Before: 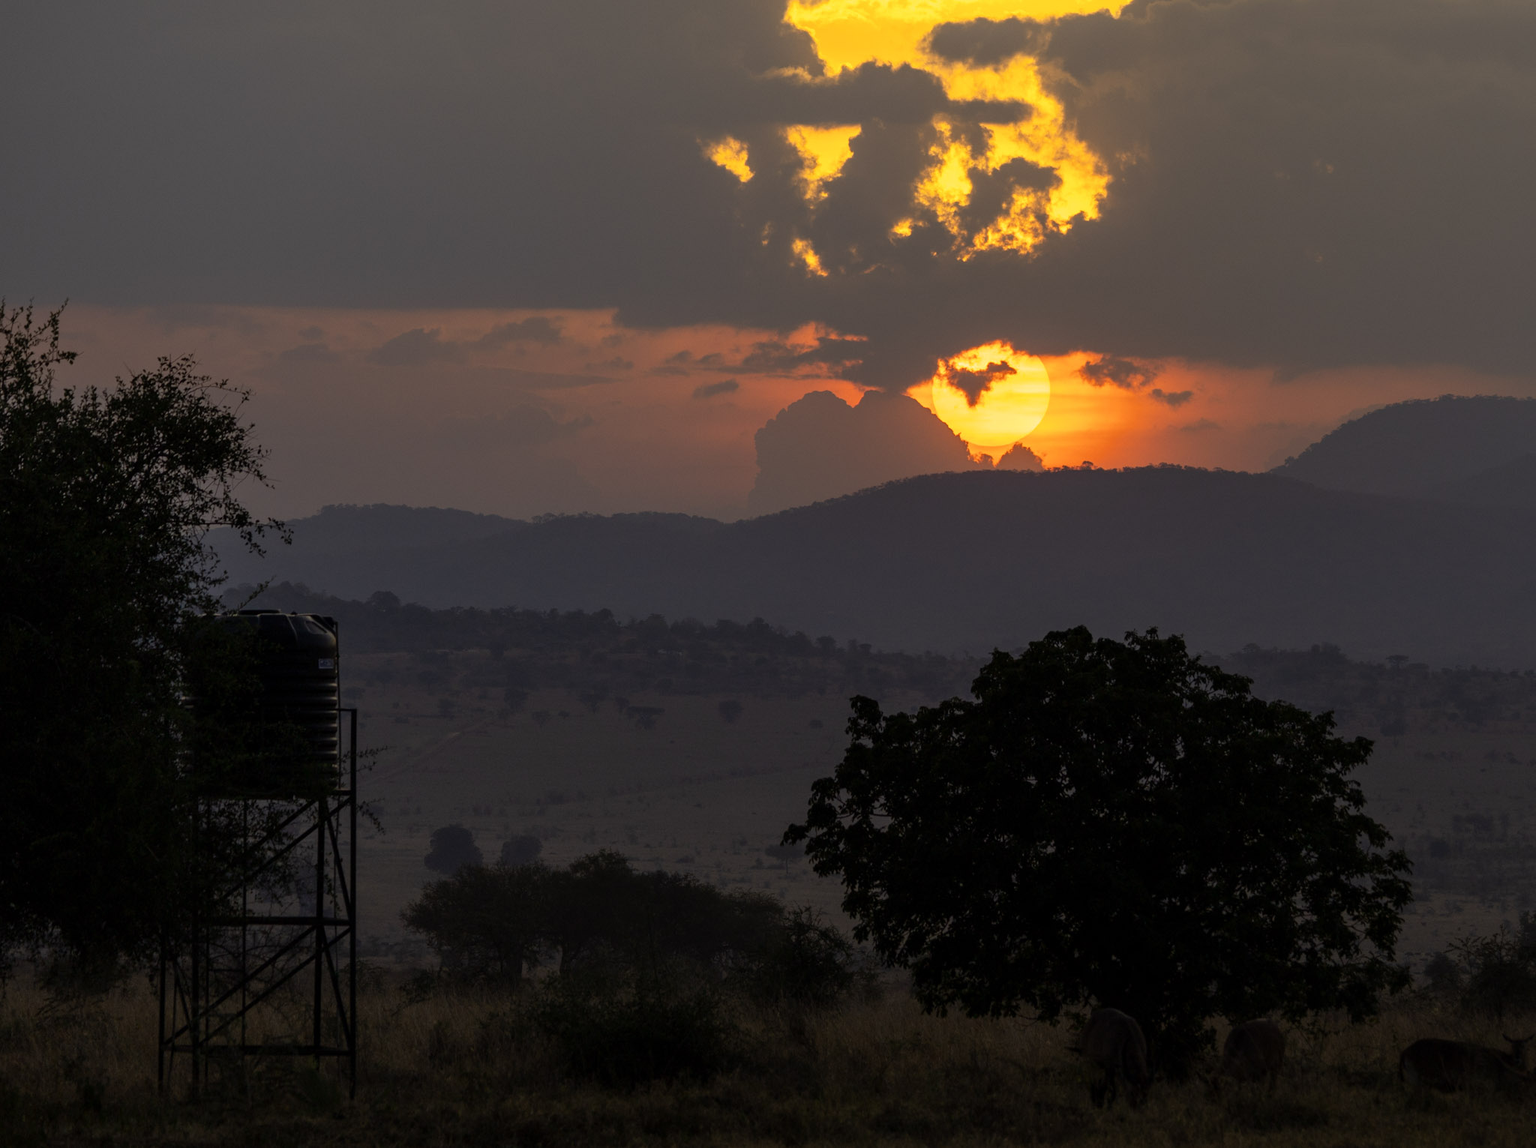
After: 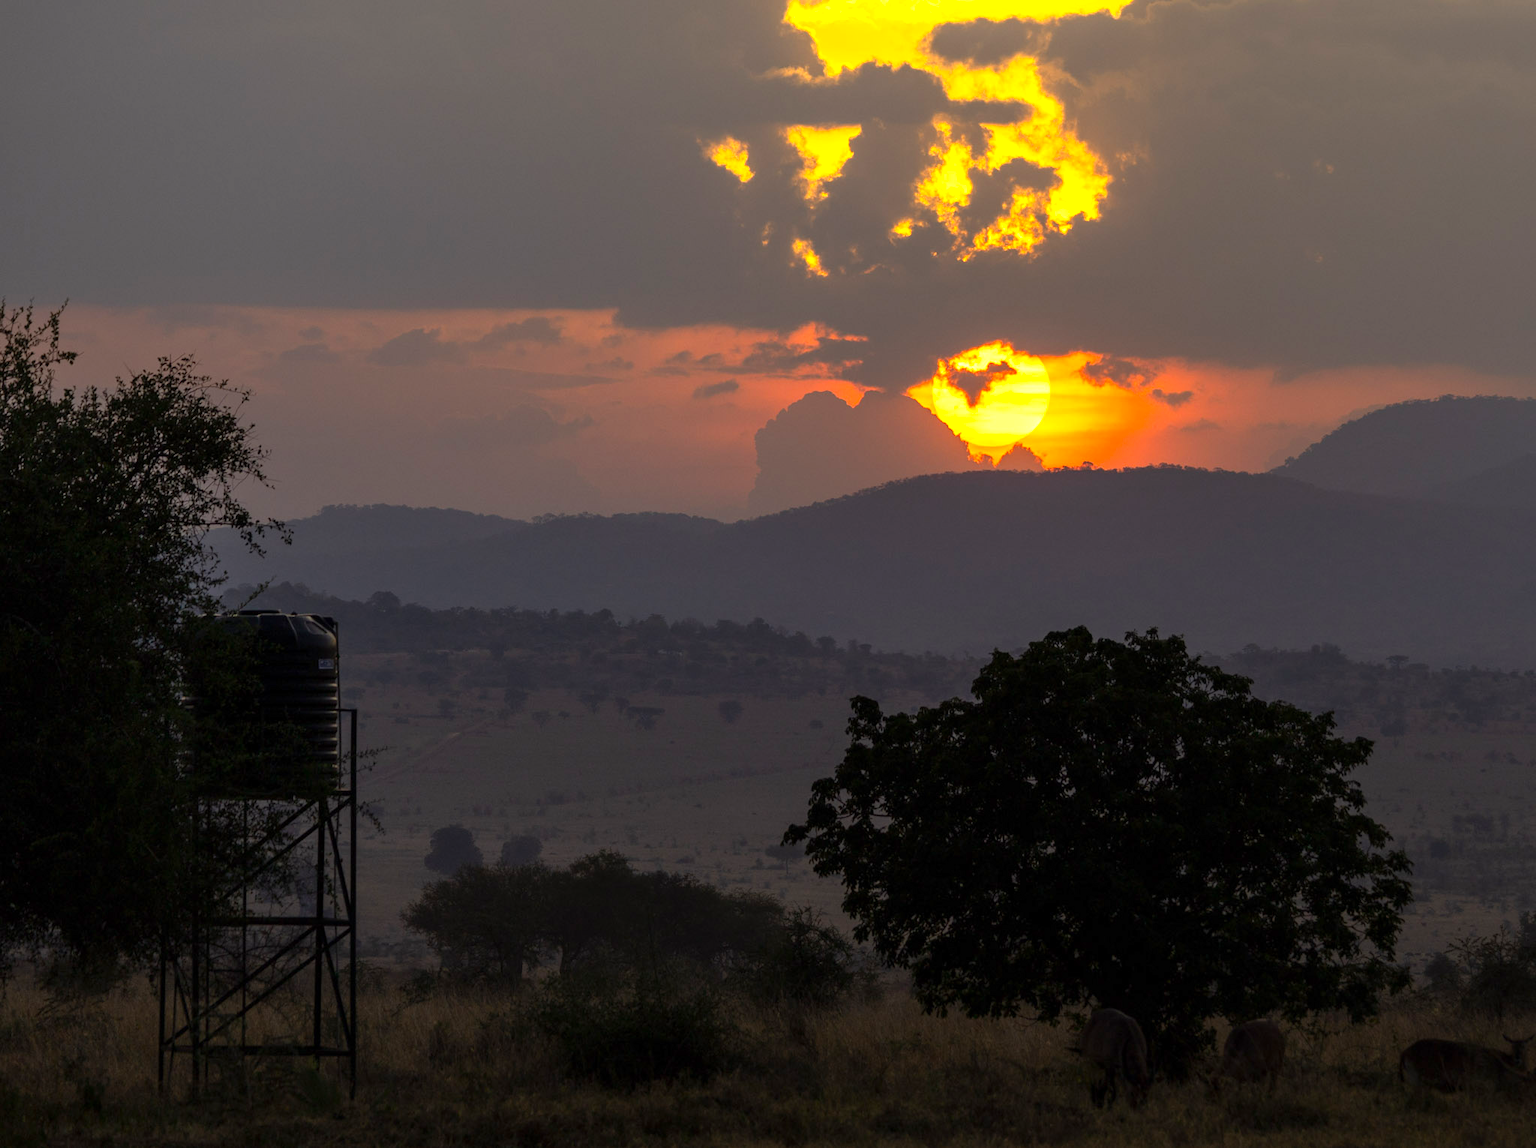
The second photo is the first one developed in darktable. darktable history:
exposure: exposure 0.603 EV, compensate exposure bias true, compensate highlight preservation false
